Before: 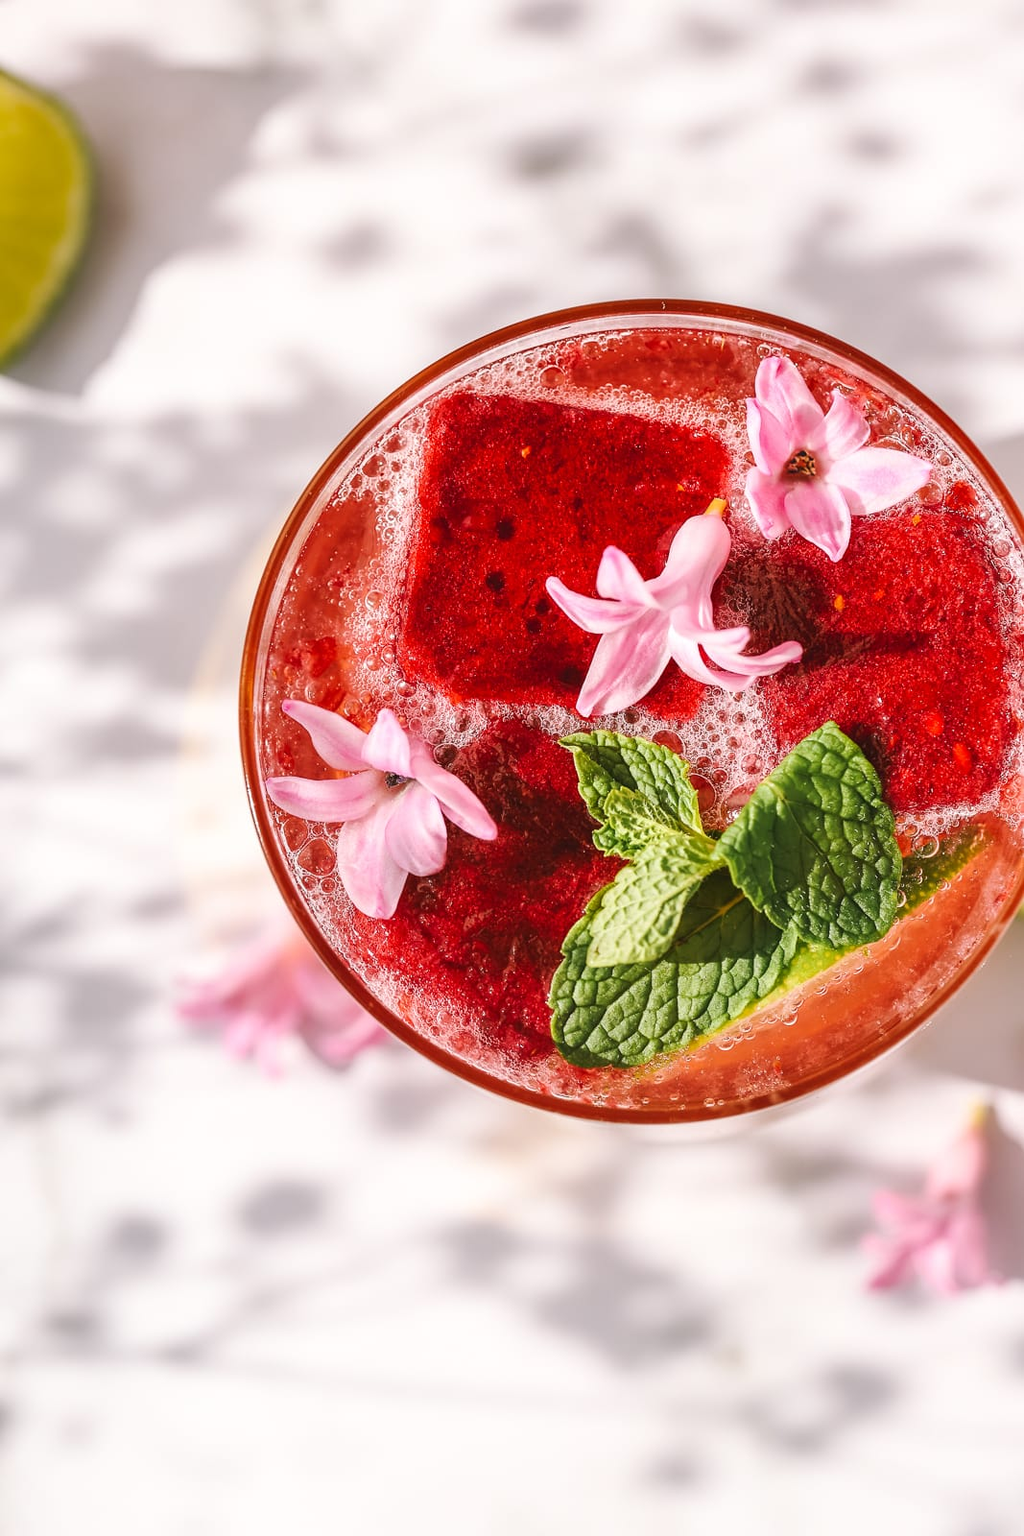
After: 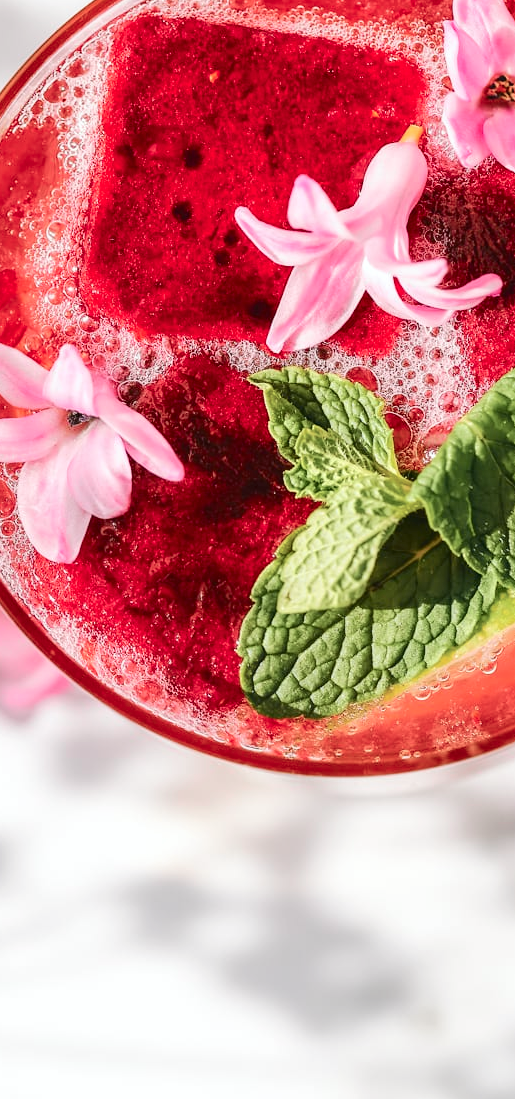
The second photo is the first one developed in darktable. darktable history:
crop: left 31.379%, top 24.658%, right 20.326%, bottom 6.628%
tone curve: curves: ch0 [(0, 0) (0.081, 0.044) (0.185, 0.145) (0.283, 0.273) (0.405, 0.449) (0.495, 0.554) (0.686, 0.743) (0.826, 0.853) (0.978, 0.988)]; ch1 [(0, 0) (0.147, 0.166) (0.321, 0.362) (0.371, 0.402) (0.423, 0.426) (0.479, 0.472) (0.505, 0.497) (0.521, 0.506) (0.551, 0.546) (0.586, 0.571) (0.625, 0.638) (0.68, 0.715) (1, 1)]; ch2 [(0, 0) (0.346, 0.378) (0.404, 0.427) (0.502, 0.498) (0.531, 0.517) (0.547, 0.526) (0.582, 0.571) (0.629, 0.626) (0.717, 0.678) (1, 1)], color space Lab, independent channels, preserve colors none
